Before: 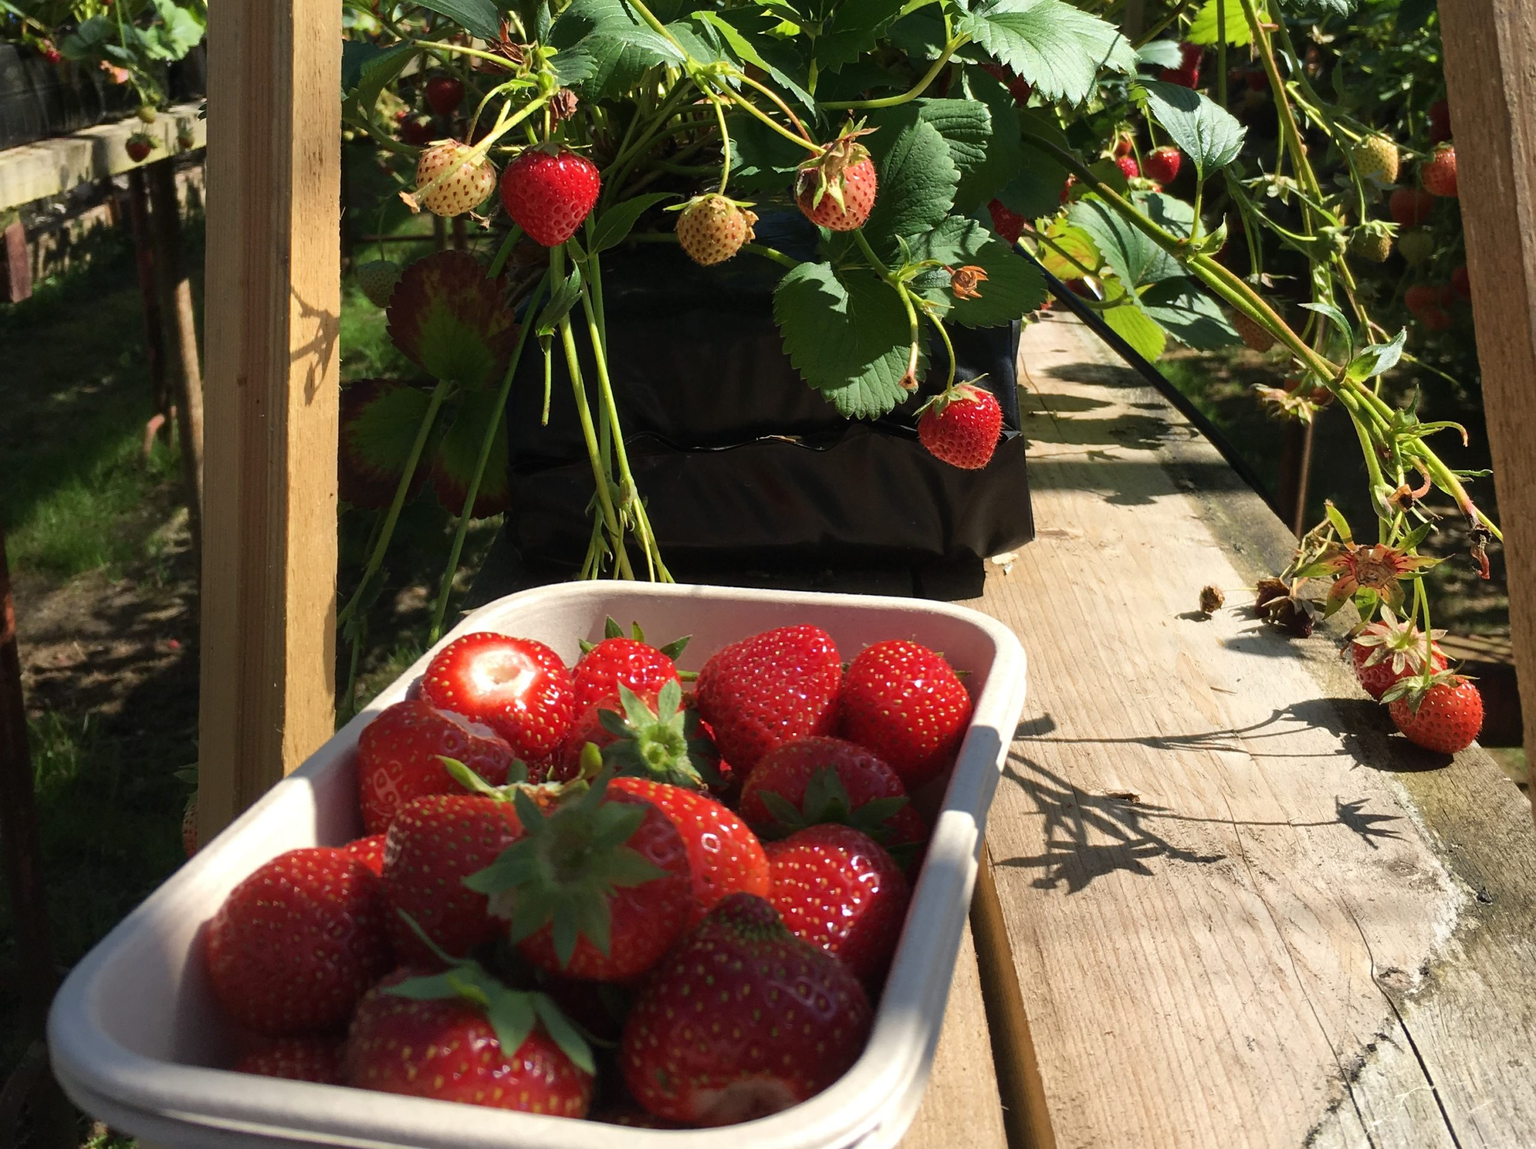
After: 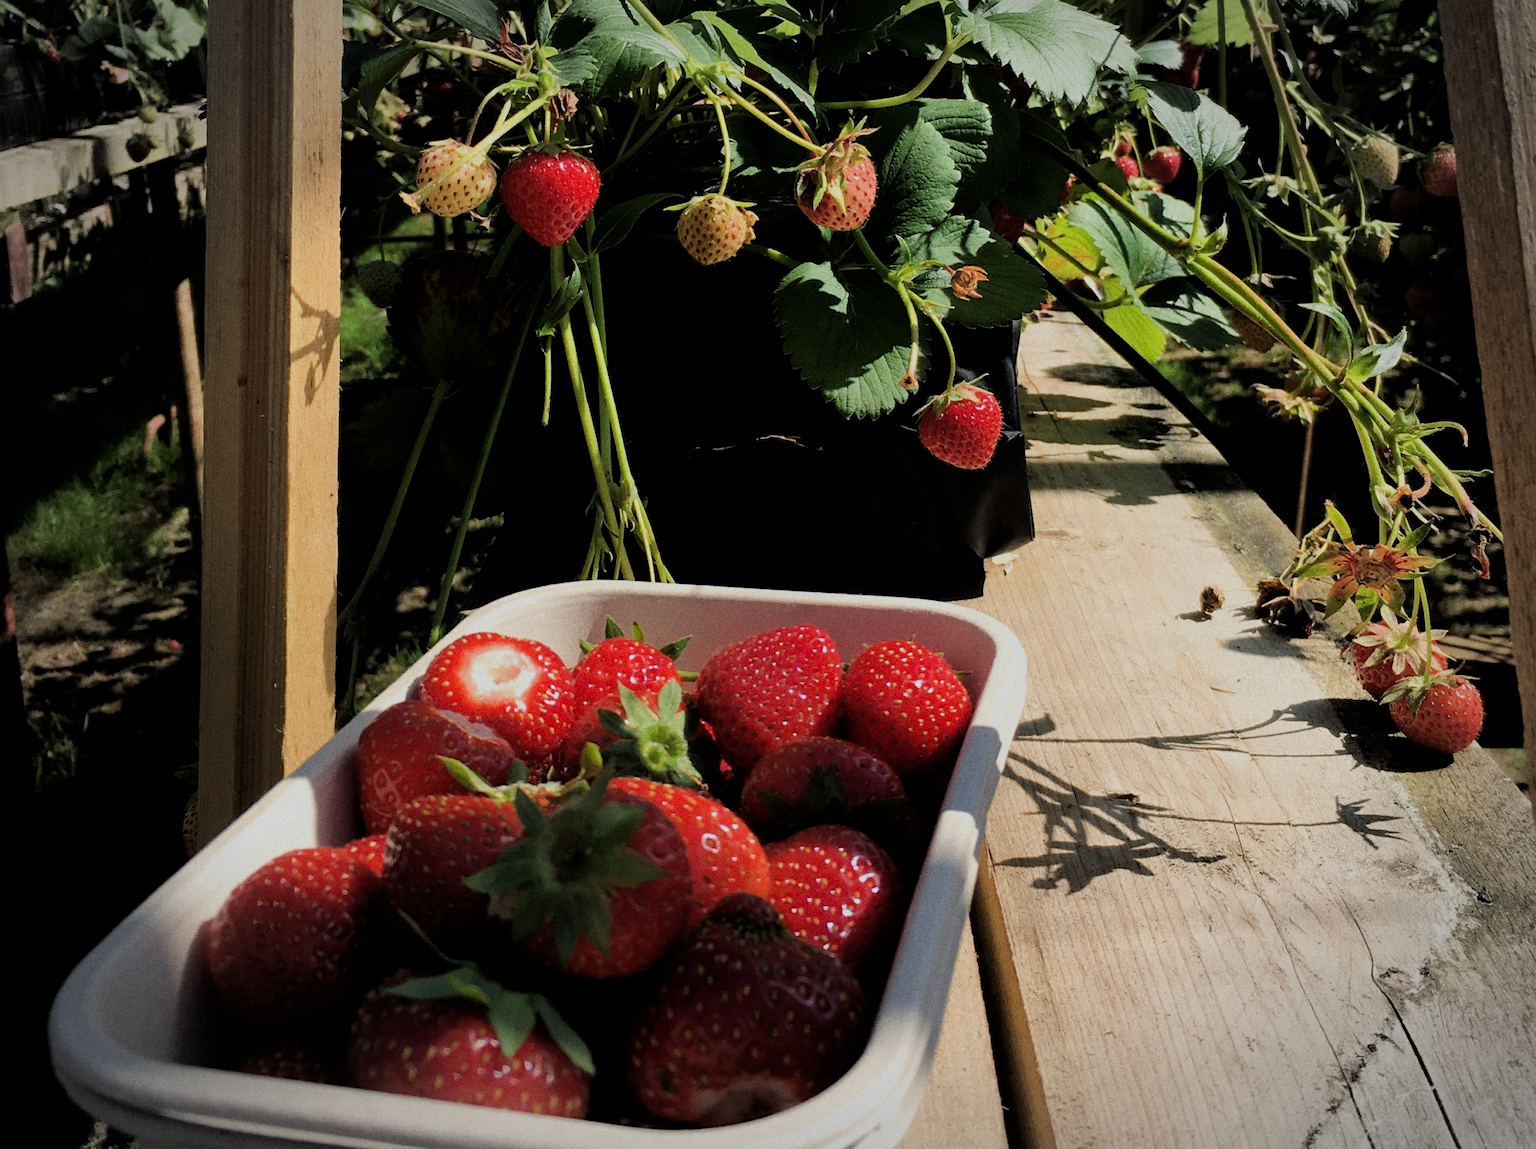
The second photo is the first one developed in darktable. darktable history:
filmic rgb: black relative exposure -4.38 EV, white relative exposure 4.56 EV, hardness 2.37, contrast 1.05
vignetting: automatic ratio true
grain: on, module defaults
